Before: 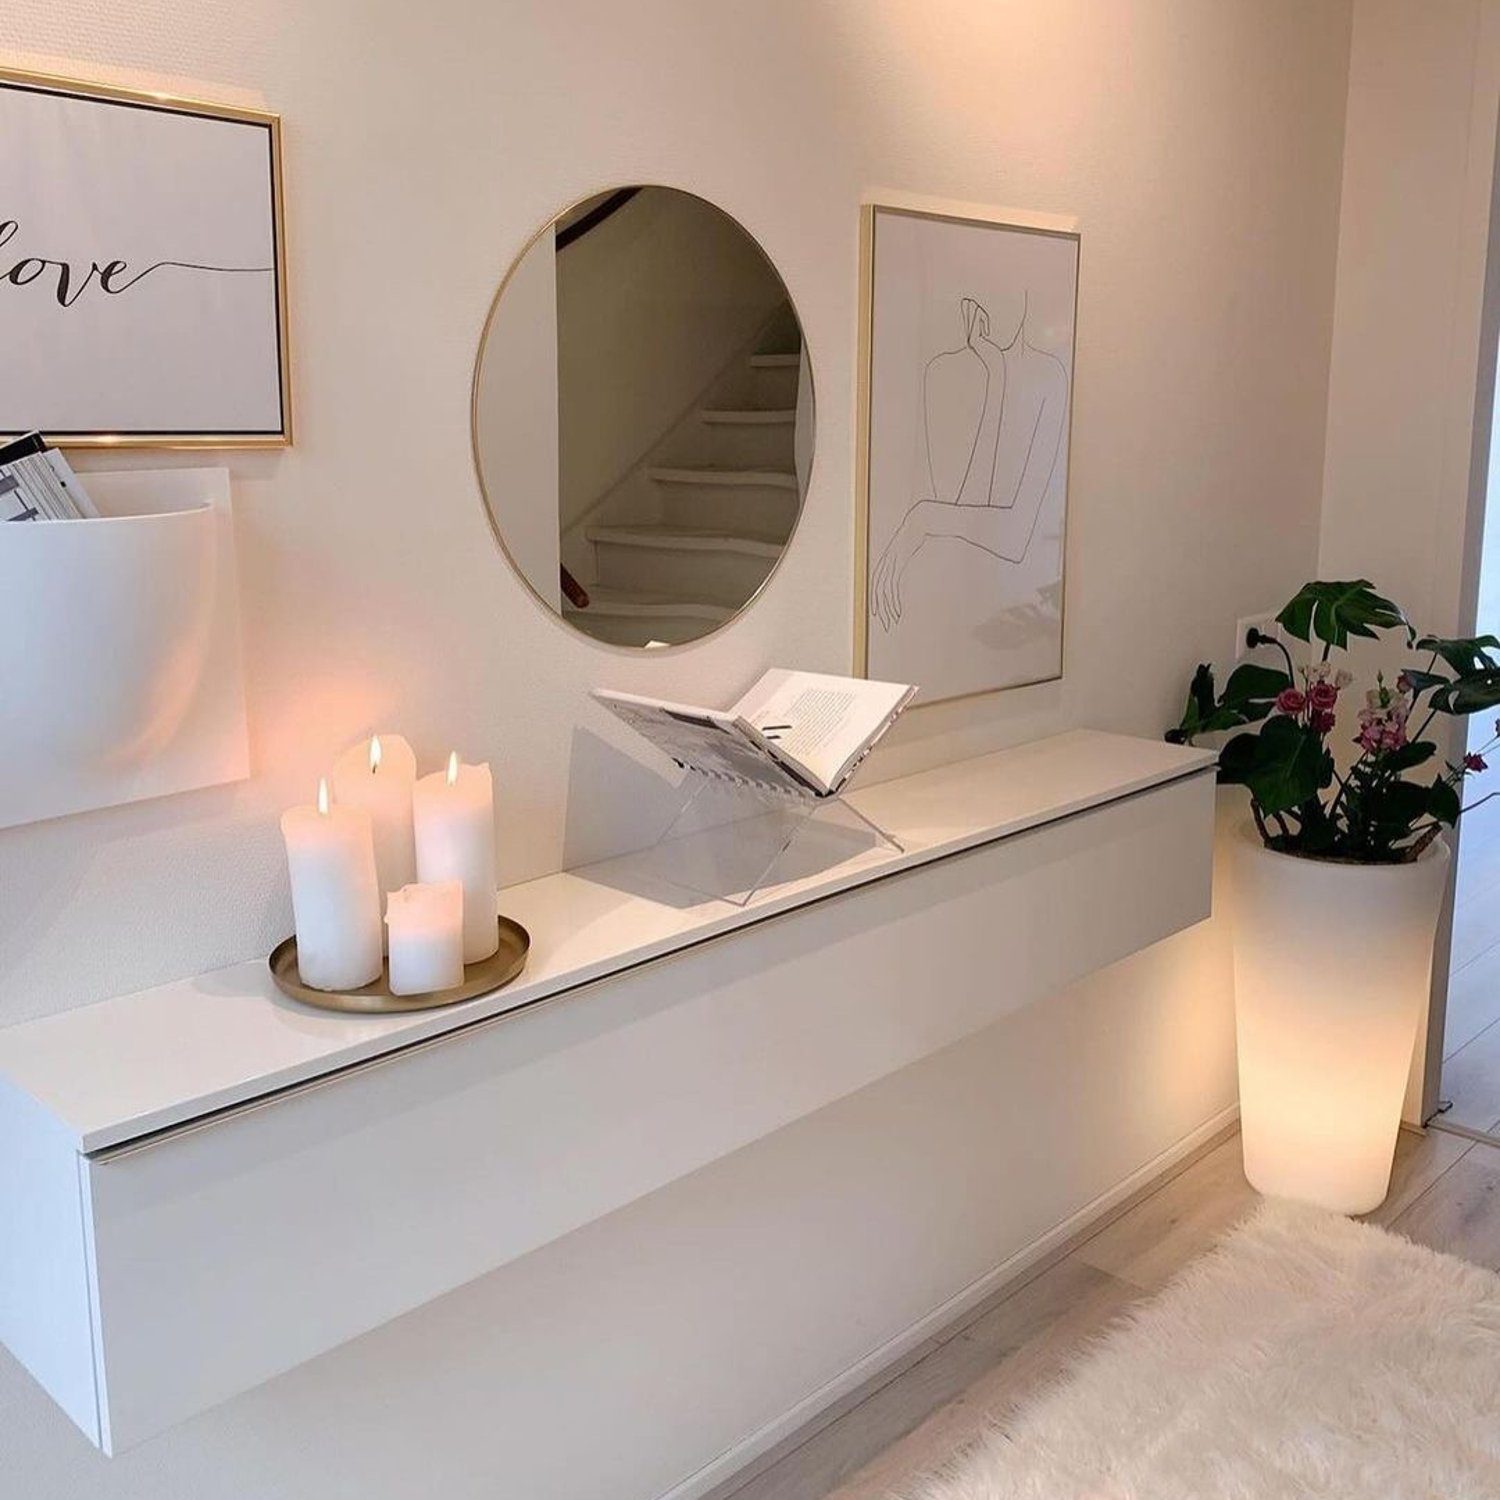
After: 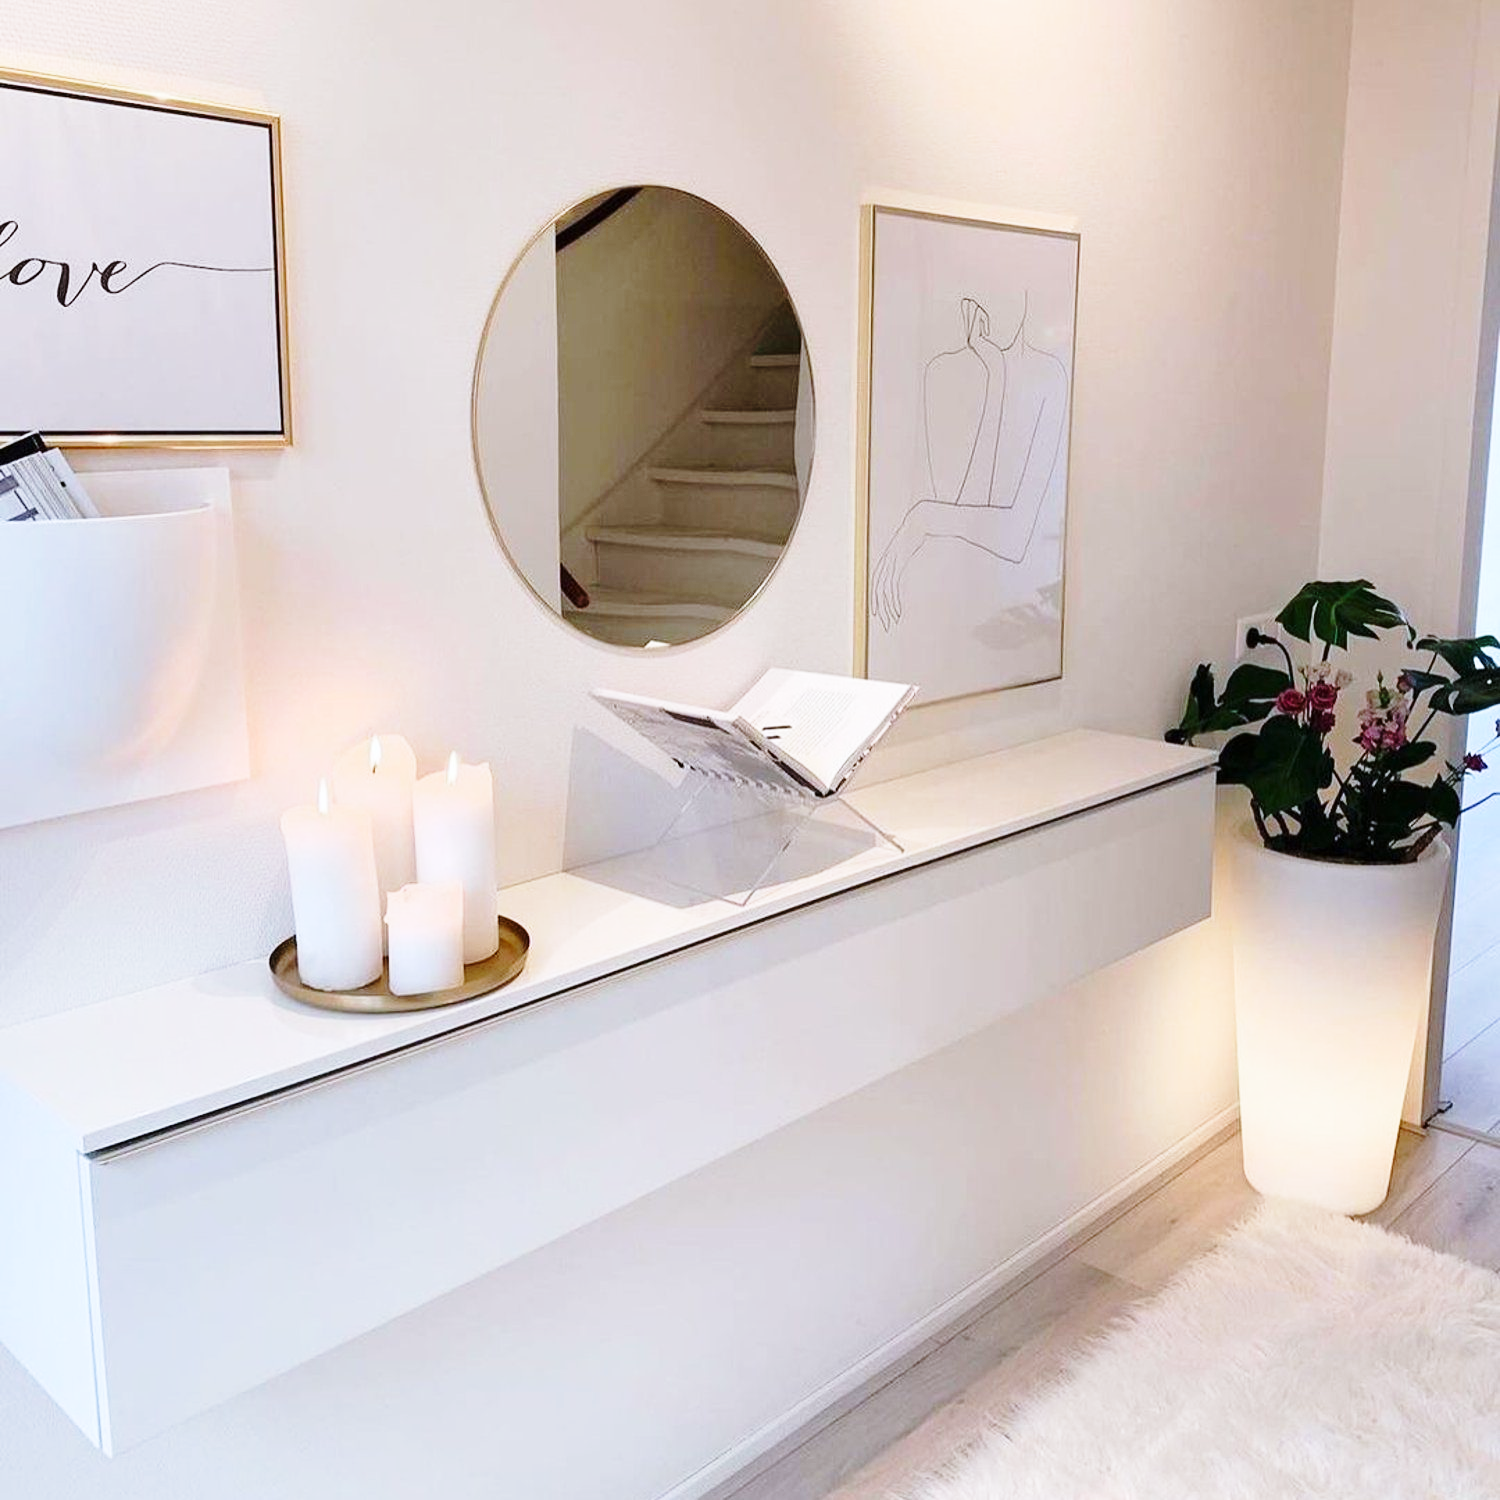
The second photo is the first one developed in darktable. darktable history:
base curve: curves: ch0 [(0, 0) (0.028, 0.03) (0.121, 0.232) (0.46, 0.748) (0.859, 0.968) (1, 1)], preserve colors none
white balance: red 0.954, blue 1.079
